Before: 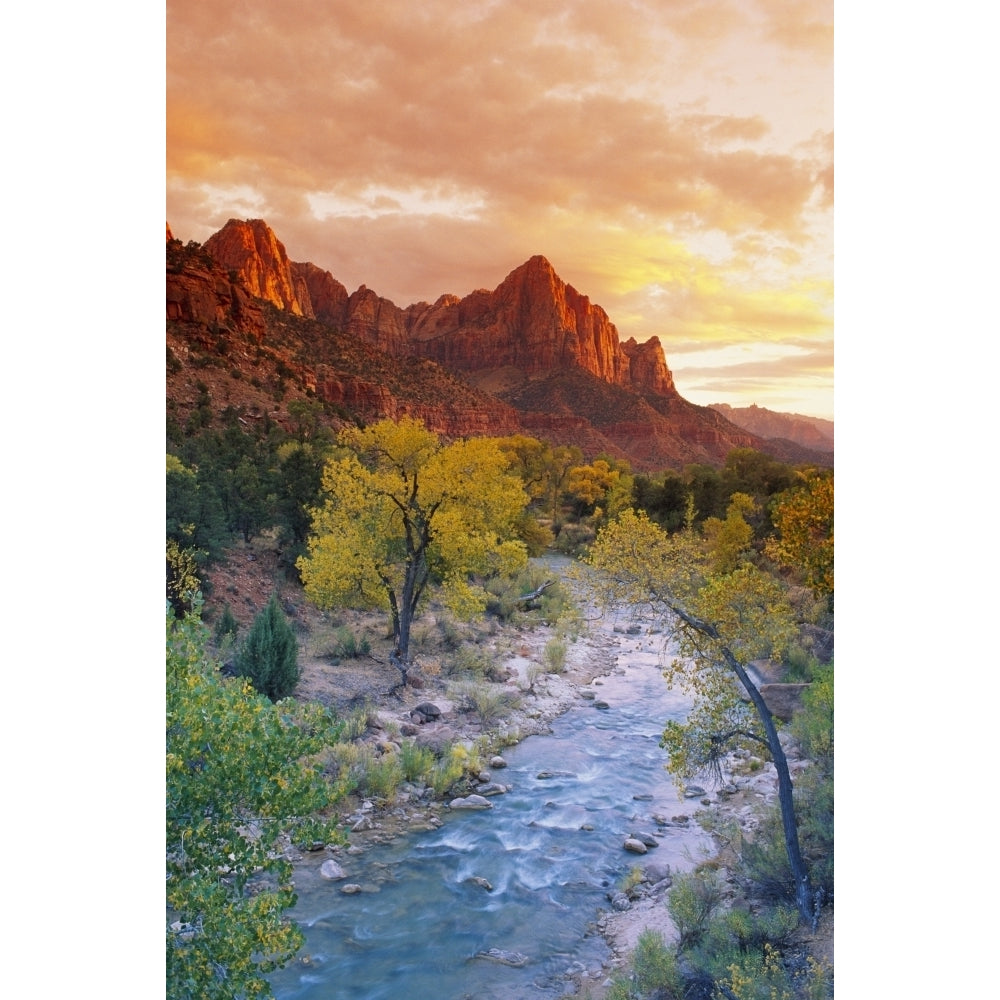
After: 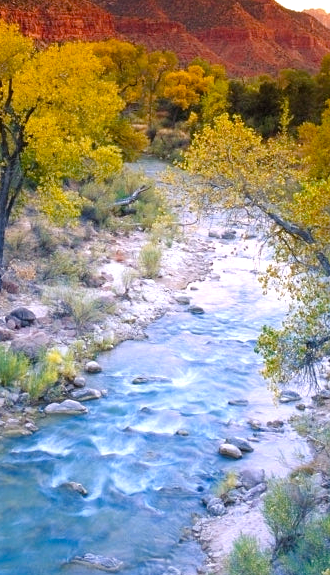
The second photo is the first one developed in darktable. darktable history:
color balance rgb: linear chroma grading › global chroma 15.408%, perceptual saturation grading › global saturation 20%, perceptual saturation grading › highlights -25.355%, perceptual saturation grading › shadows 25.044%
crop: left 40.553%, top 39.553%, right 25.646%, bottom 2.916%
tone equalizer: -8 EV -0.738 EV, -7 EV -0.69 EV, -6 EV -0.588 EV, -5 EV -0.36 EV, -3 EV 0.38 EV, -2 EV 0.6 EV, -1 EV 0.691 EV, +0 EV 0.754 EV, smoothing 1
